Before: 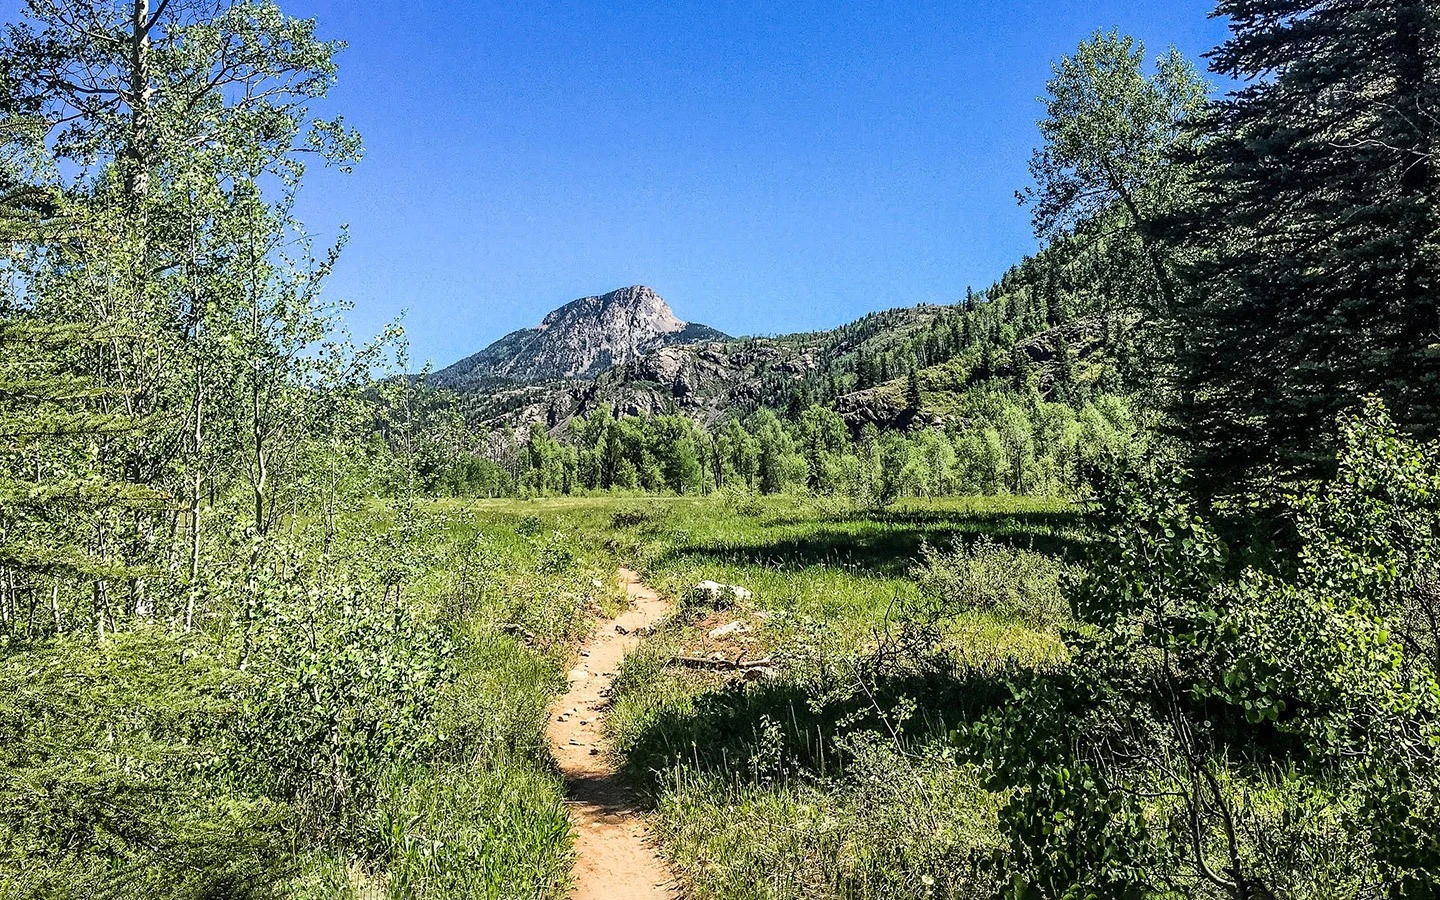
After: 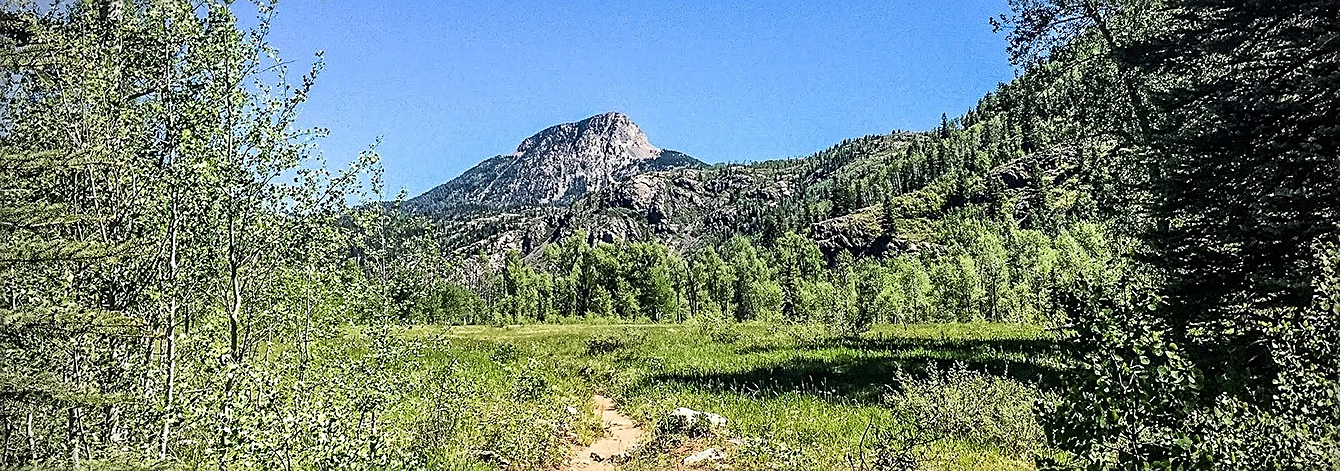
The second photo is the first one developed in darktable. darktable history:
vignetting: fall-off start 71.74%
contrast brightness saturation: contrast 0.05
crop: left 1.744%, top 19.225%, right 5.069%, bottom 28.357%
sharpen: on, module defaults
